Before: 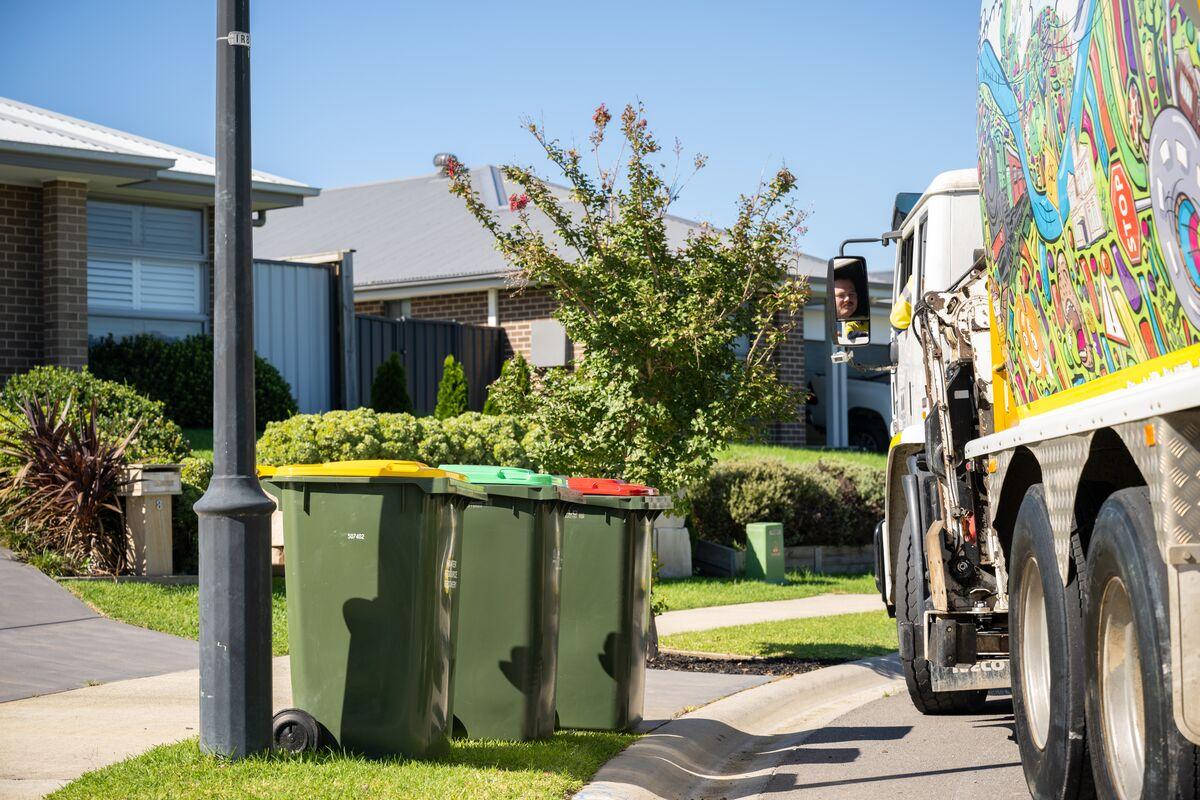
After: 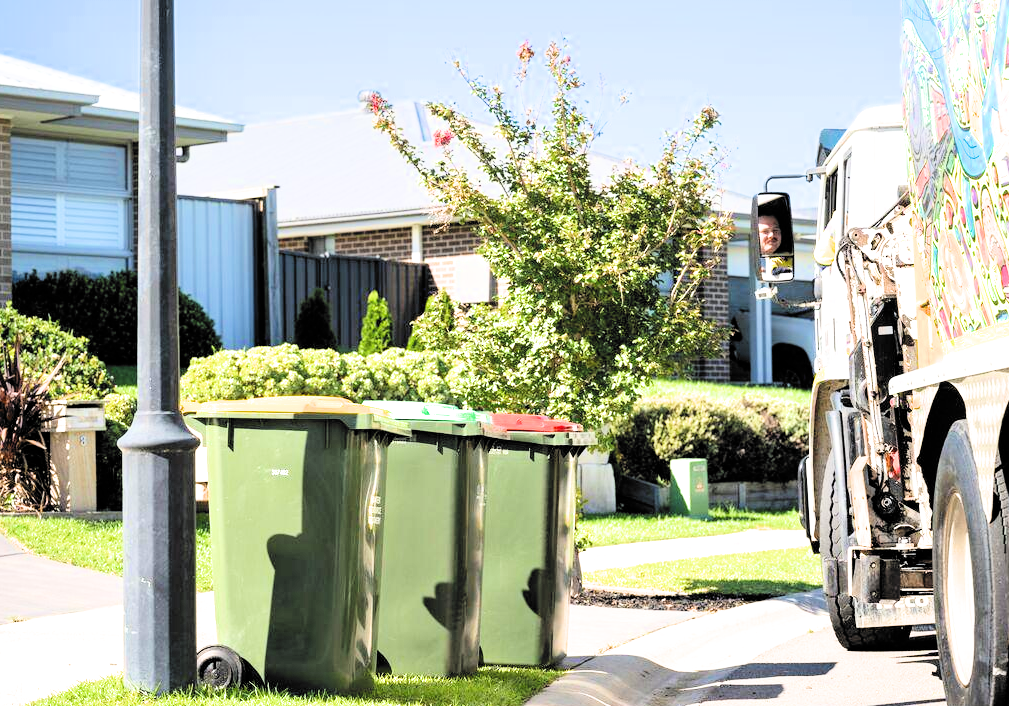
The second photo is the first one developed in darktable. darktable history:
crop: left 6.362%, top 8.005%, right 9.529%, bottom 3.684%
exposure: black level correction 0, exposure 1.762 EV, compensate highlight preservation false
filmic rgb: black relative exposure -5.09 EV, white relative exposure 3.96 EV, hardness 2.89, contrast 1.297, highlights saturation mix -30.32%, color science v6 (2022)
